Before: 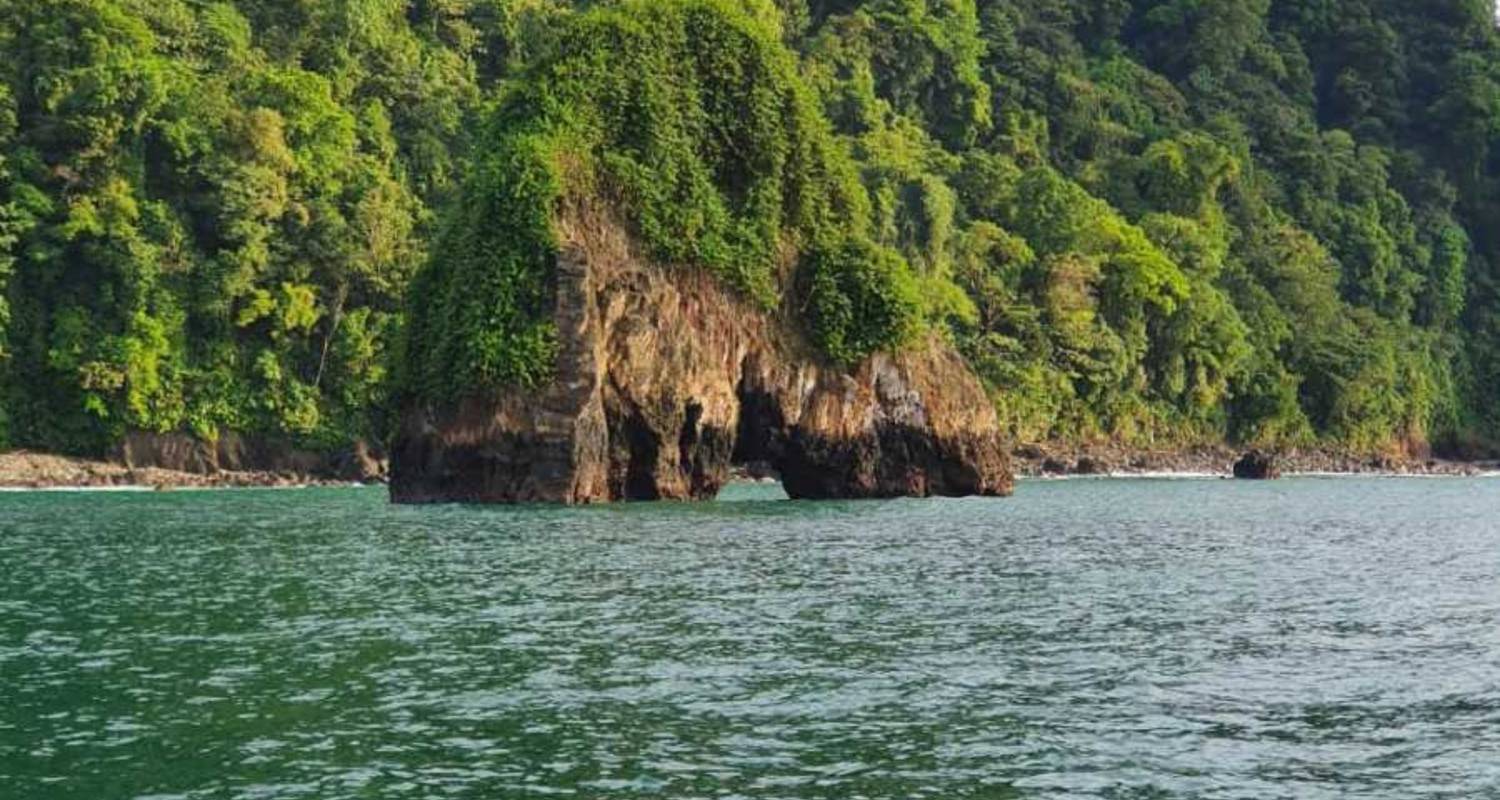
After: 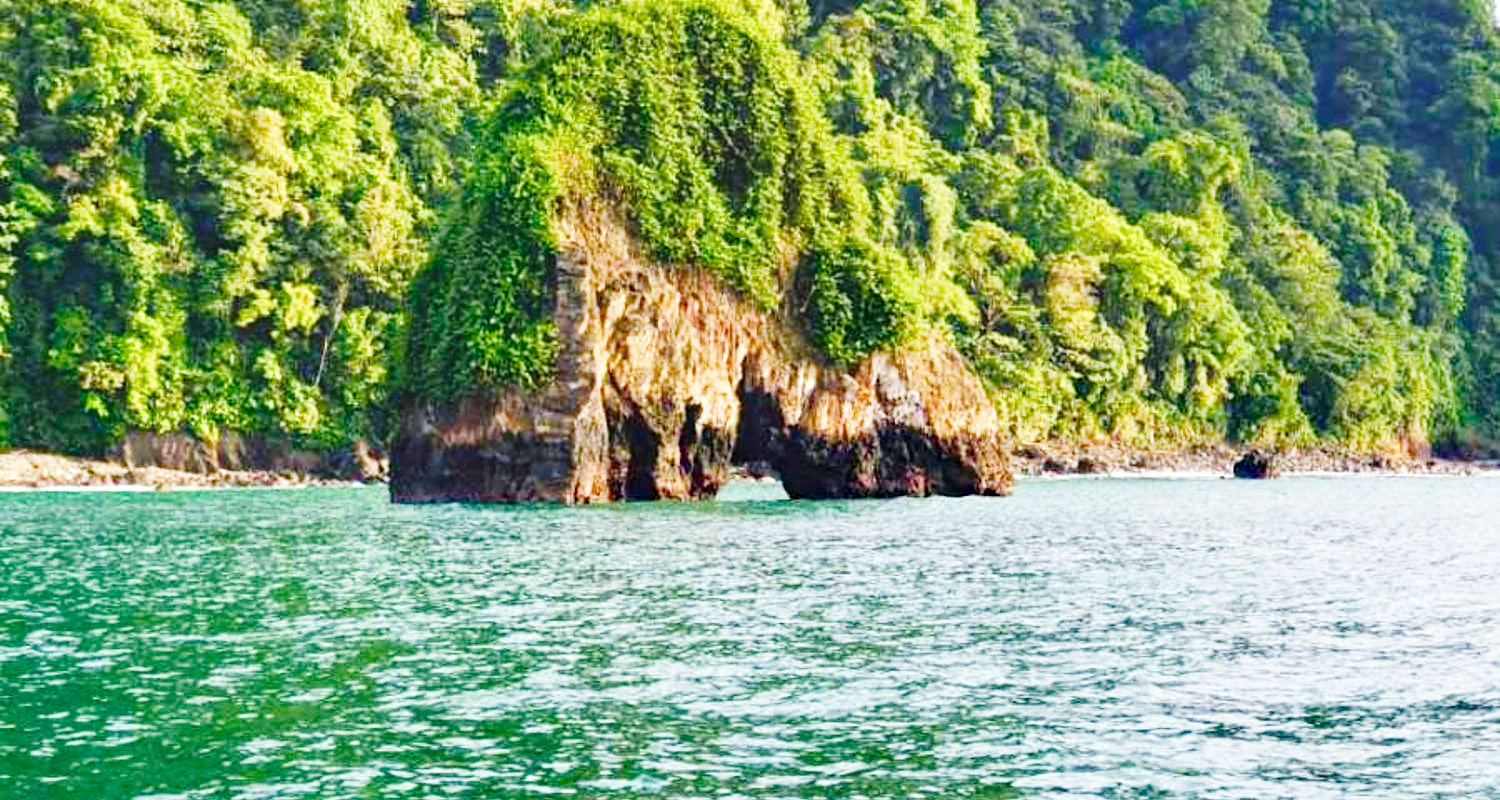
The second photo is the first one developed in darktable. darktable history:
exposure: black level correction -0.004, exposure 0.052 EV, compensate highlight preservation false
contrast brightness saturation: saturation -0.087
base curve: curves: ch0 [(0, 0) (0.036, 0.037) (0.121, 0.228) (0.46, 0.76) (0.859, 0.983) (1, 1)], fusion 1, preserve colors none
contrast equalizer: y [[0.511, 0.558, 0.631, 0.632, 0.559, 0.512], [0.5 ×6], [0.507, 0.559, 0.627, 0.644, 0.647, 0.647], [0 ×6], [0 ×6]], mix 0.156
color balance rgb: power › chroma 0.5%, power › hue 258.68°, linear chroma grading › global chroma 15.511%, perceptual saturation grading › global saturation 20%, perceptual saturation grading › highlights -50.197%, perceptual saturation grading › shadows 30.204%, global vibrance 11.142%
tone equalizer: edges refinement/feathering 500, mask exposure compensation -1.57 EV, preserve details no
